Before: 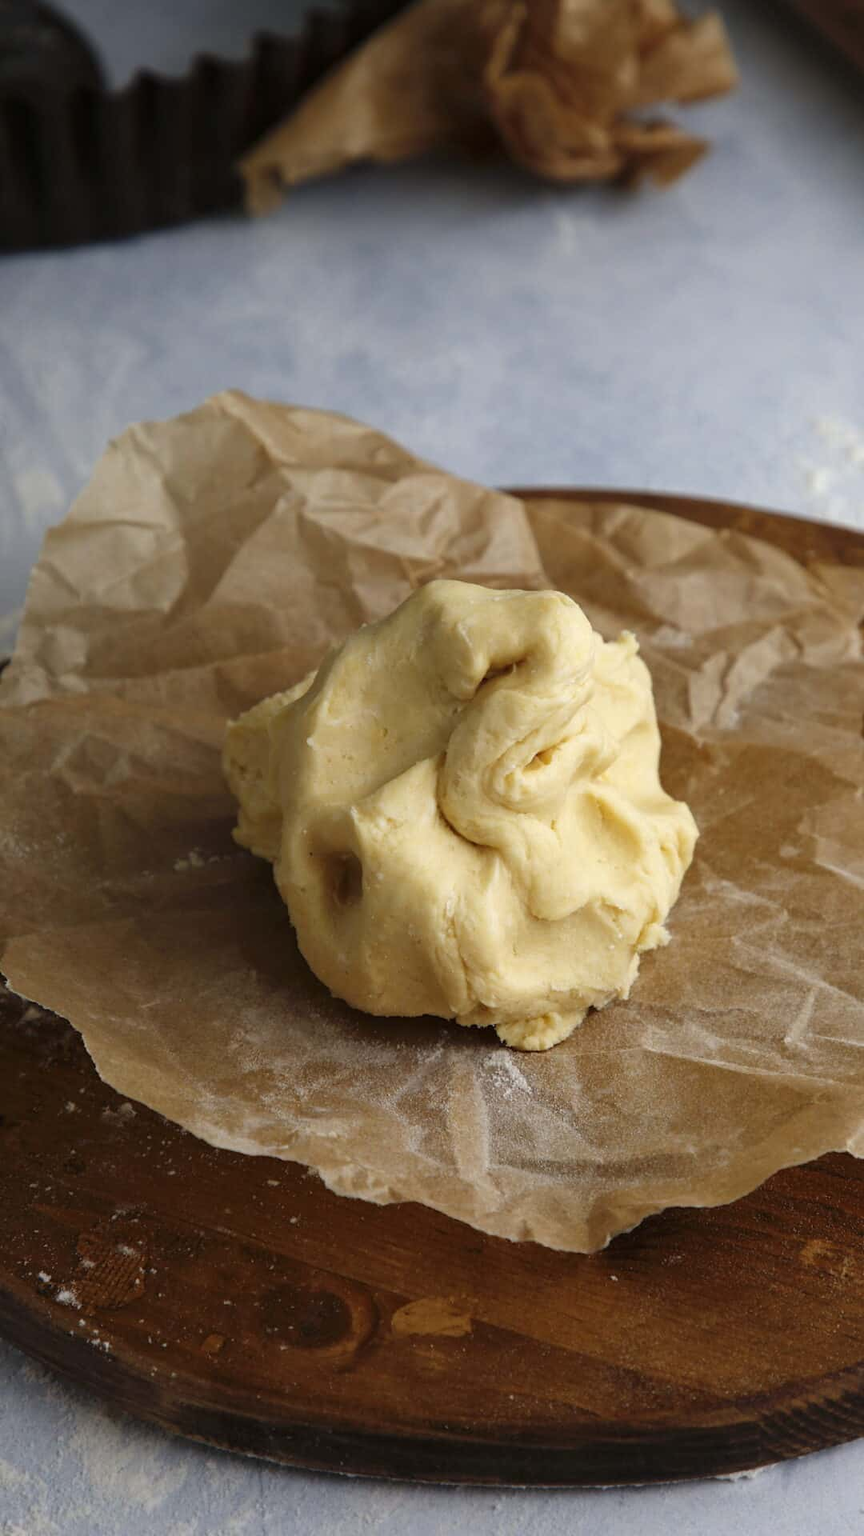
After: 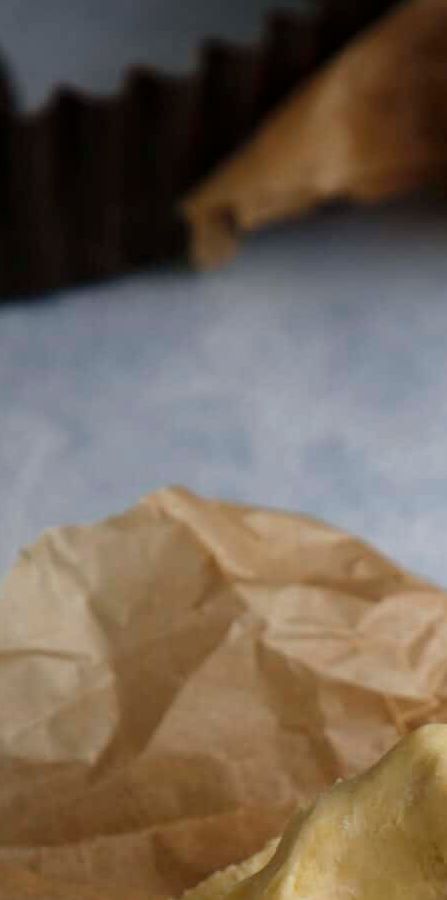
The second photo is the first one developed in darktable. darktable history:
crop and rotate: left 10.804%, top 0.056%, right 47.805%, bottom 53.036%
